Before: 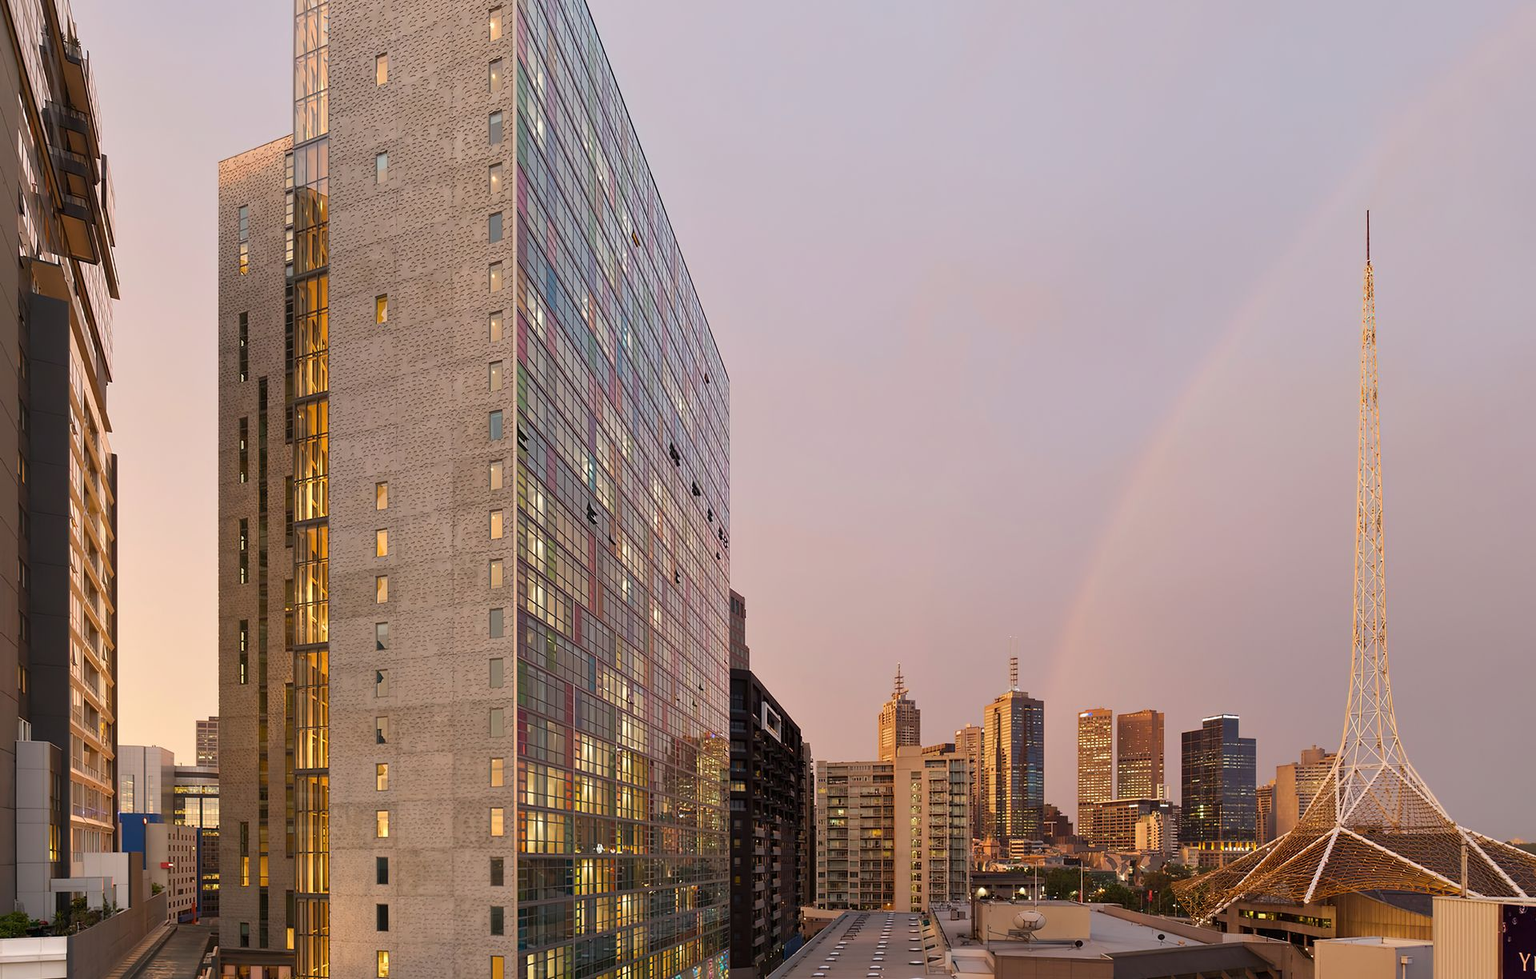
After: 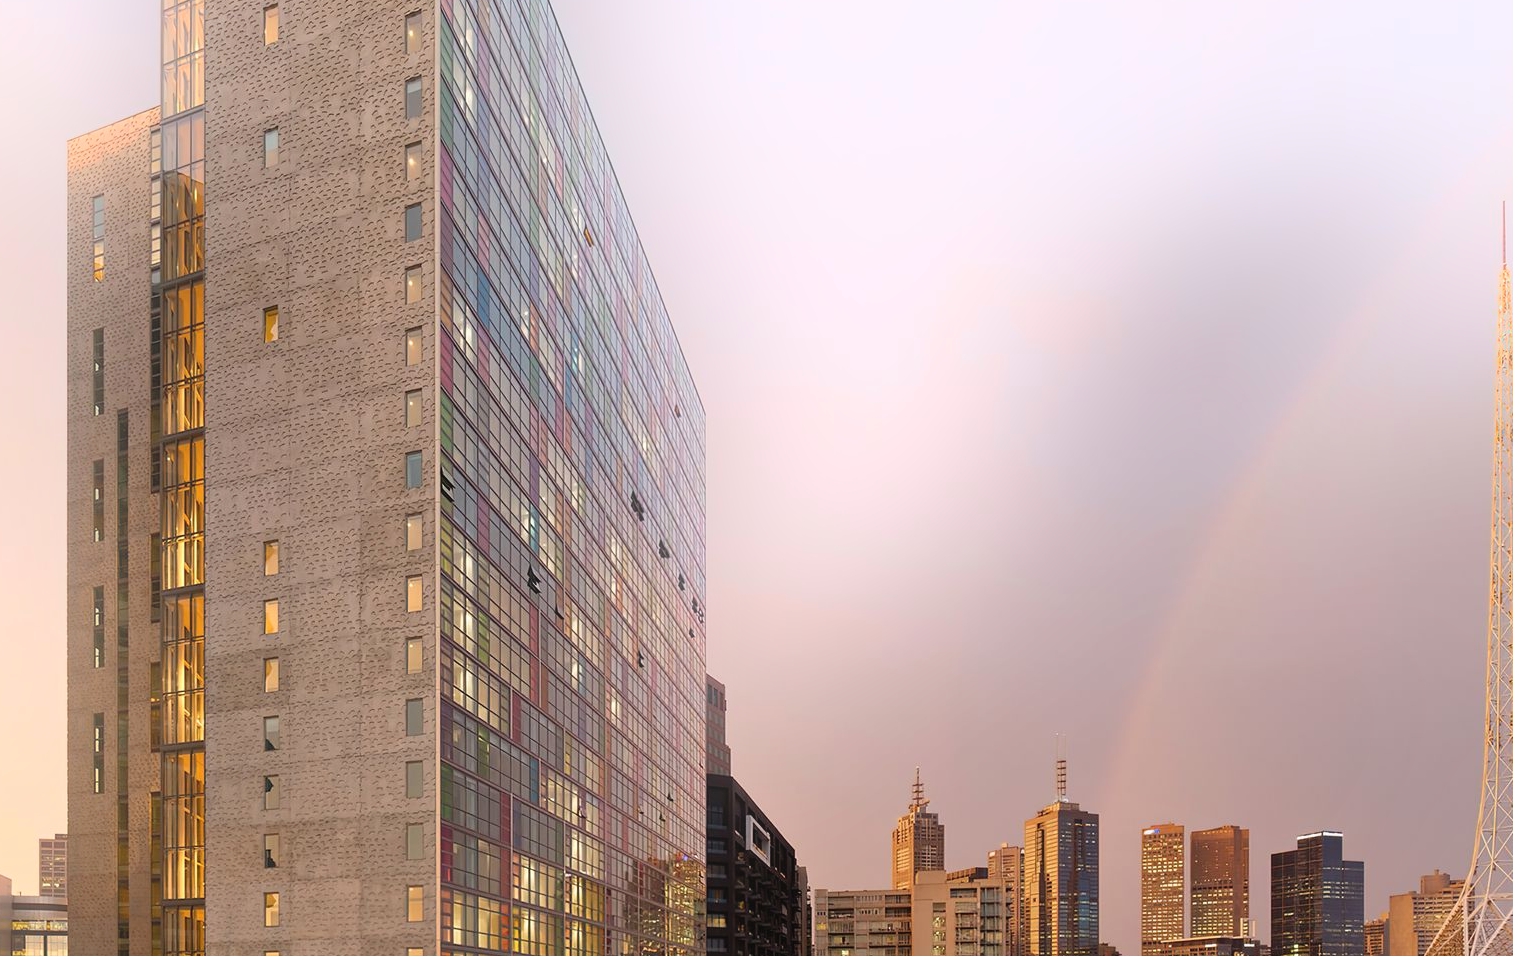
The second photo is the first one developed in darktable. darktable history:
crop and rotate: left 10.77%, top 5.1%, right 10.41%, bottom 16.76%
bloom: threshold 82.5%, strength 16.25%
